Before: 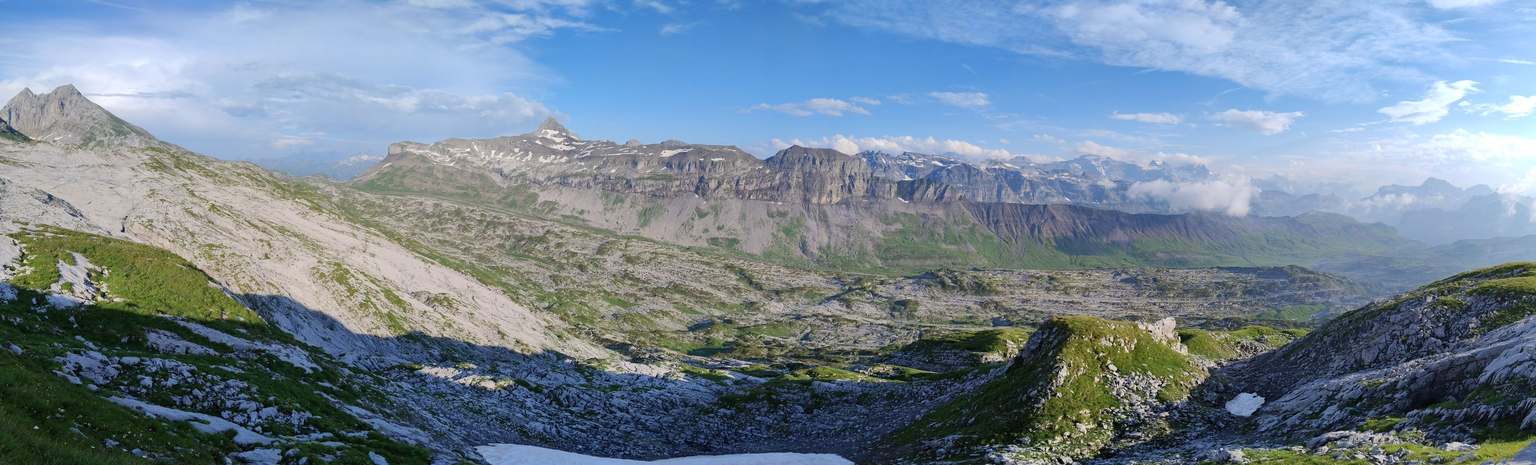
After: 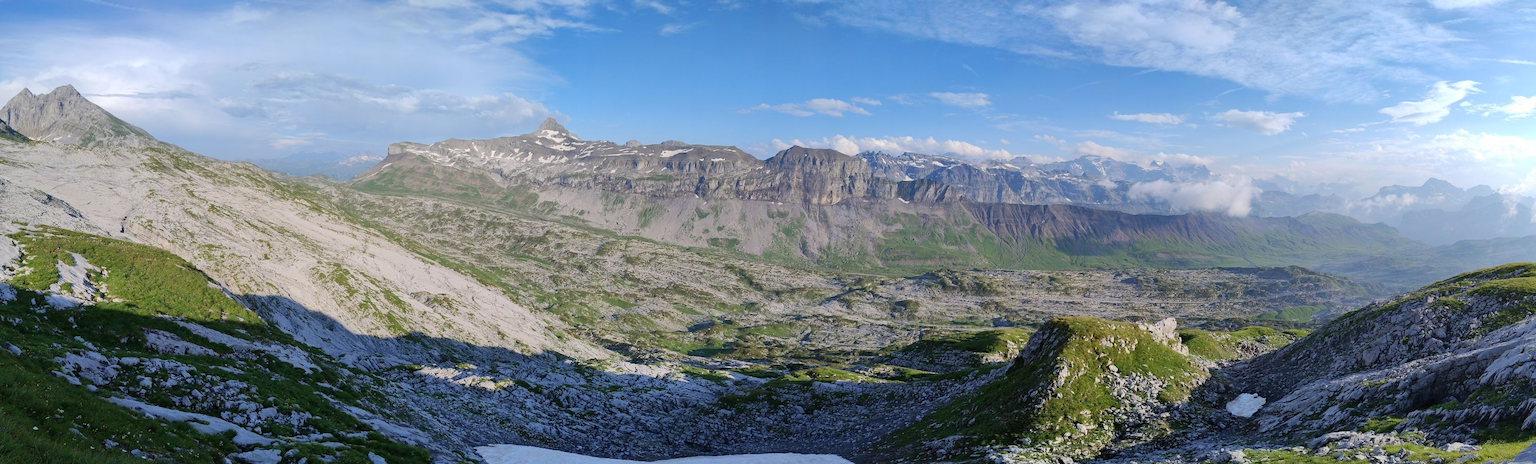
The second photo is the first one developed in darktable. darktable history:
crop and rotate: left 0.114%, bottom 0.009%
